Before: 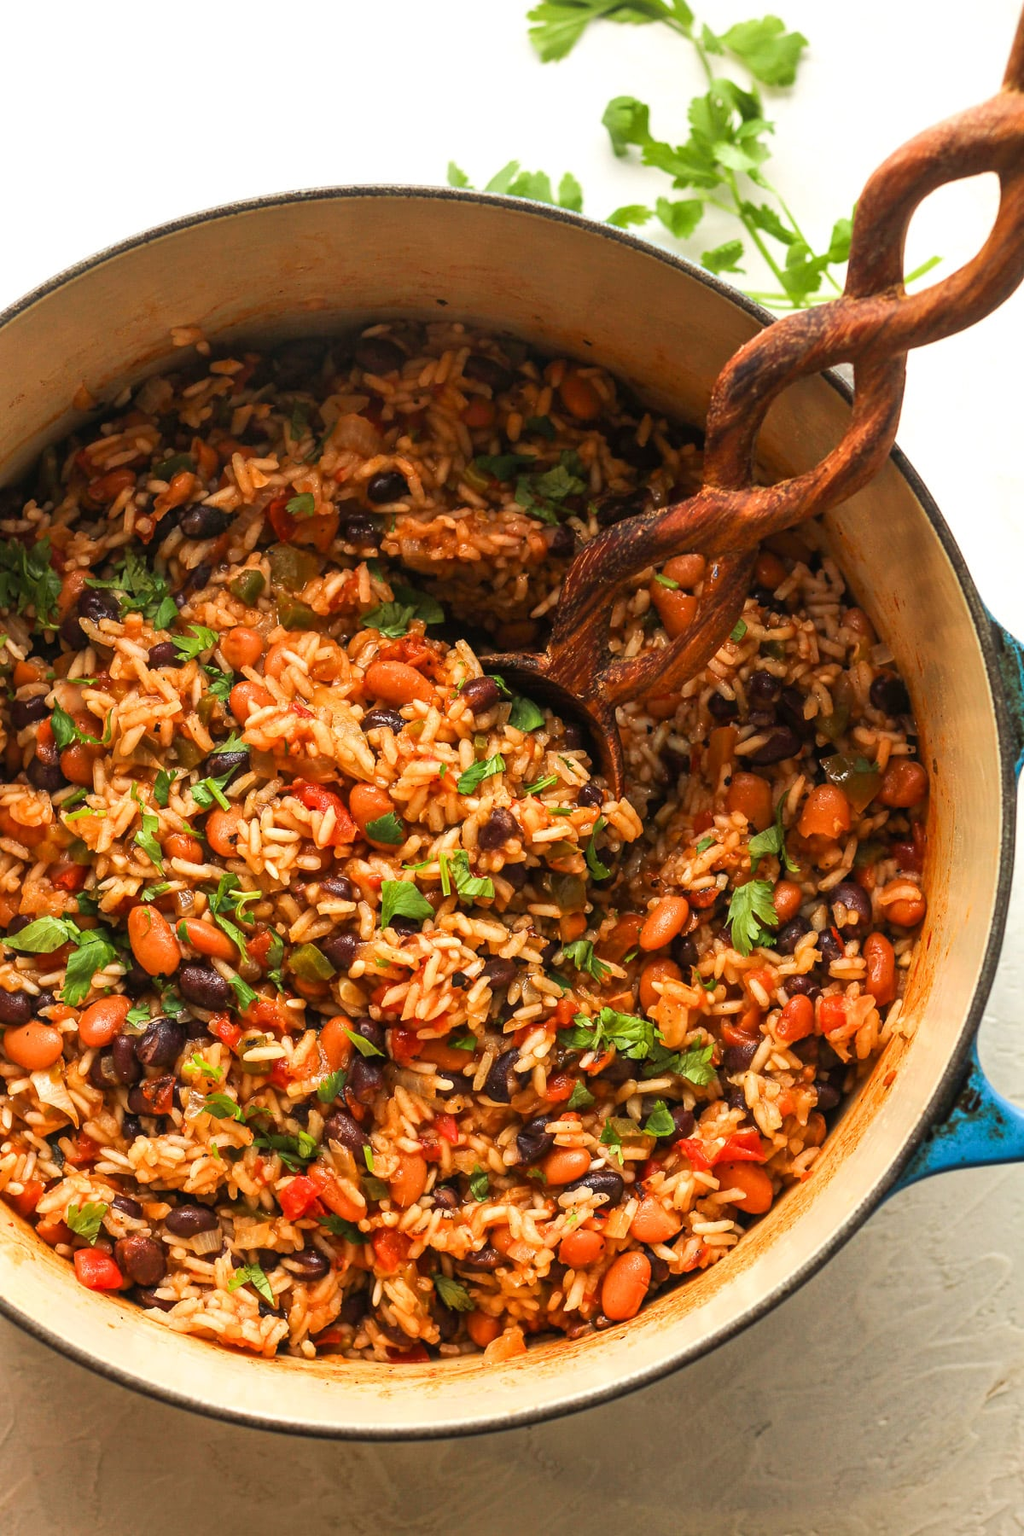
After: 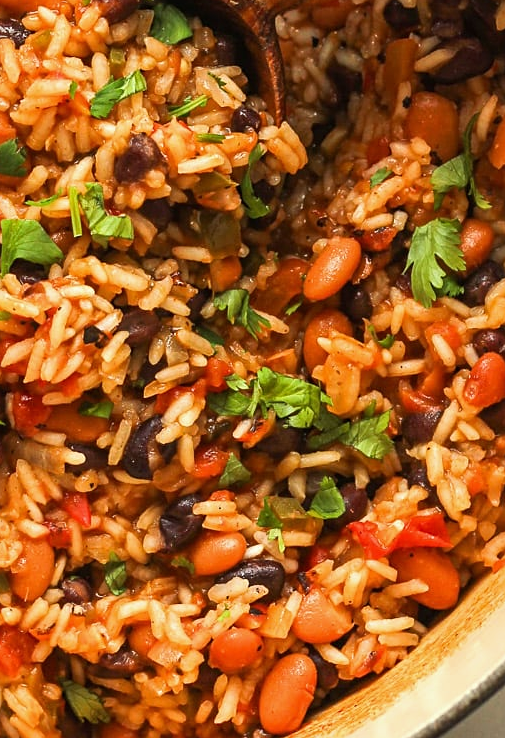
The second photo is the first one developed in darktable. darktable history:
sharpen: amount 0.2
crop: left 37.221%, top 45.169%, right 20.63%, bottom 13.777%
white balance: red 0.978, blue 0.999
